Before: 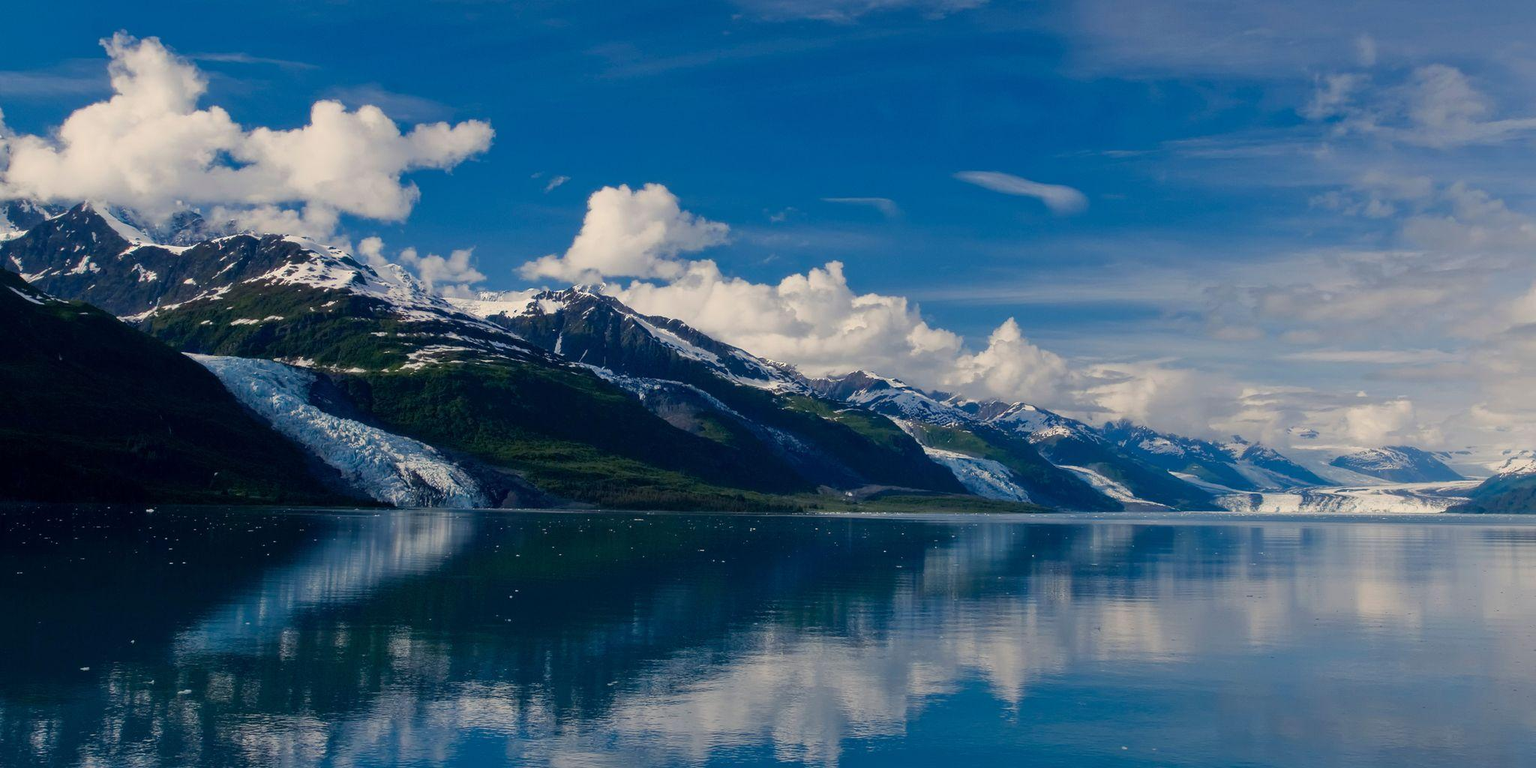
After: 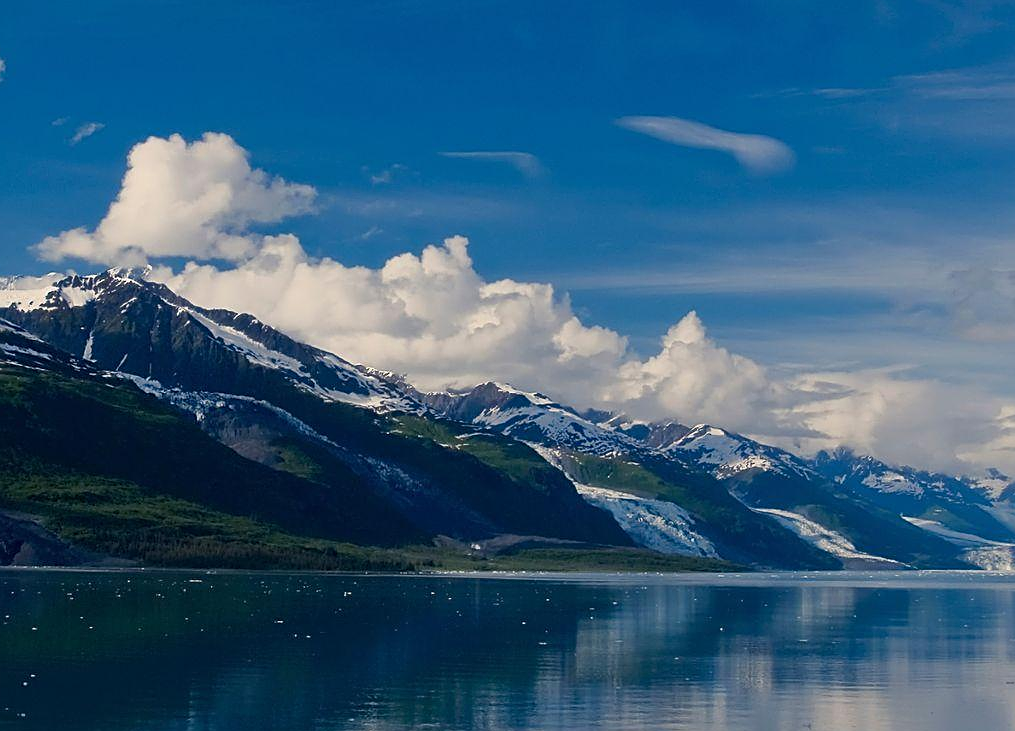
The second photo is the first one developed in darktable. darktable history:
crop: left 32.075%, top 10.976%, right 18.355%, bottom 17.596%
sharpen: on, module defaults
